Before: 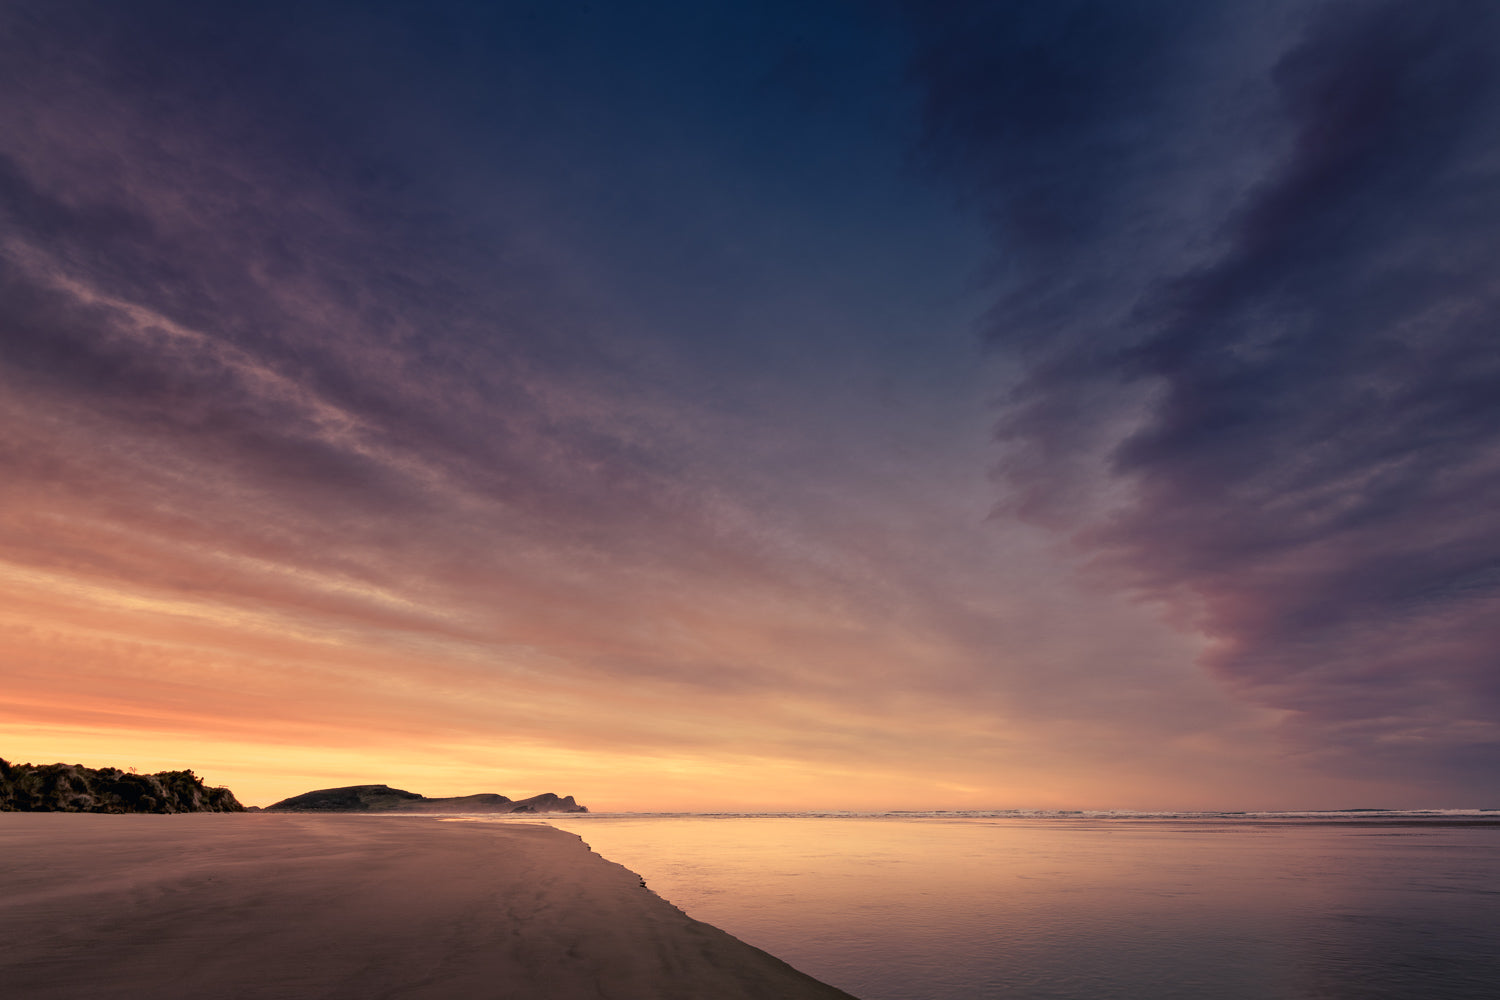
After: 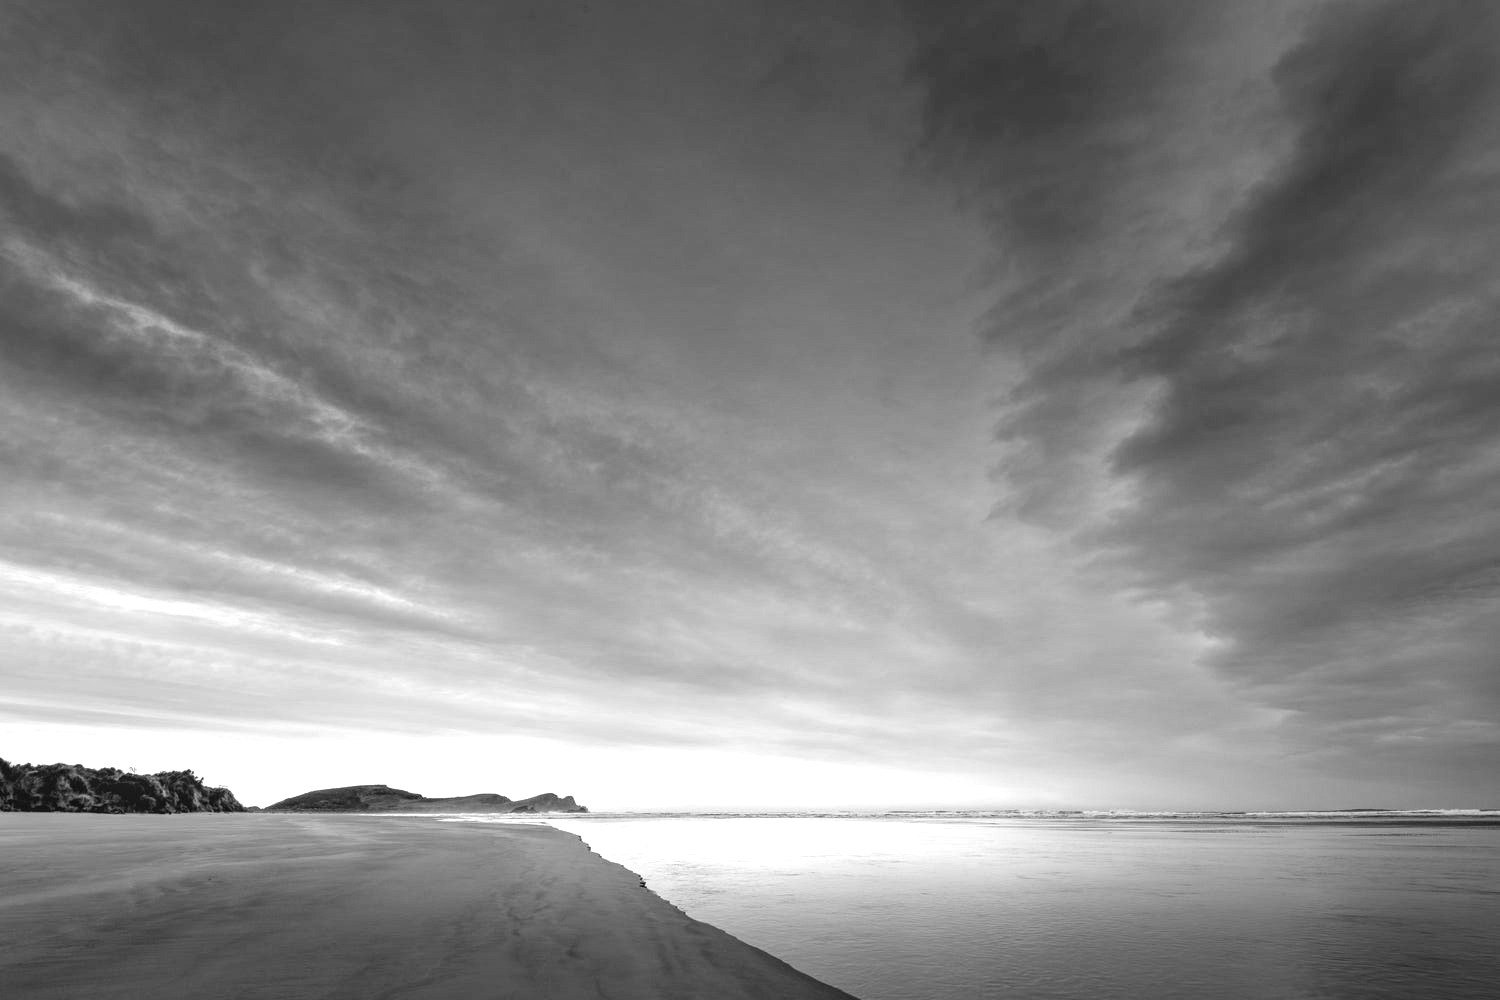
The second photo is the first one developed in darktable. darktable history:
color calibration: output gray [0.21, 0.42, 0.37, 0], gray › normalize channels true, illuminant same as pipeline (D50), adaptation XYZ, x 0.346, y 0.359, gamut compression 0
local contrast: on, module defaults
exposure: exposure 1.2 EV, compensate highlight preservation false
white balance: red 1.004, blue 1.096
